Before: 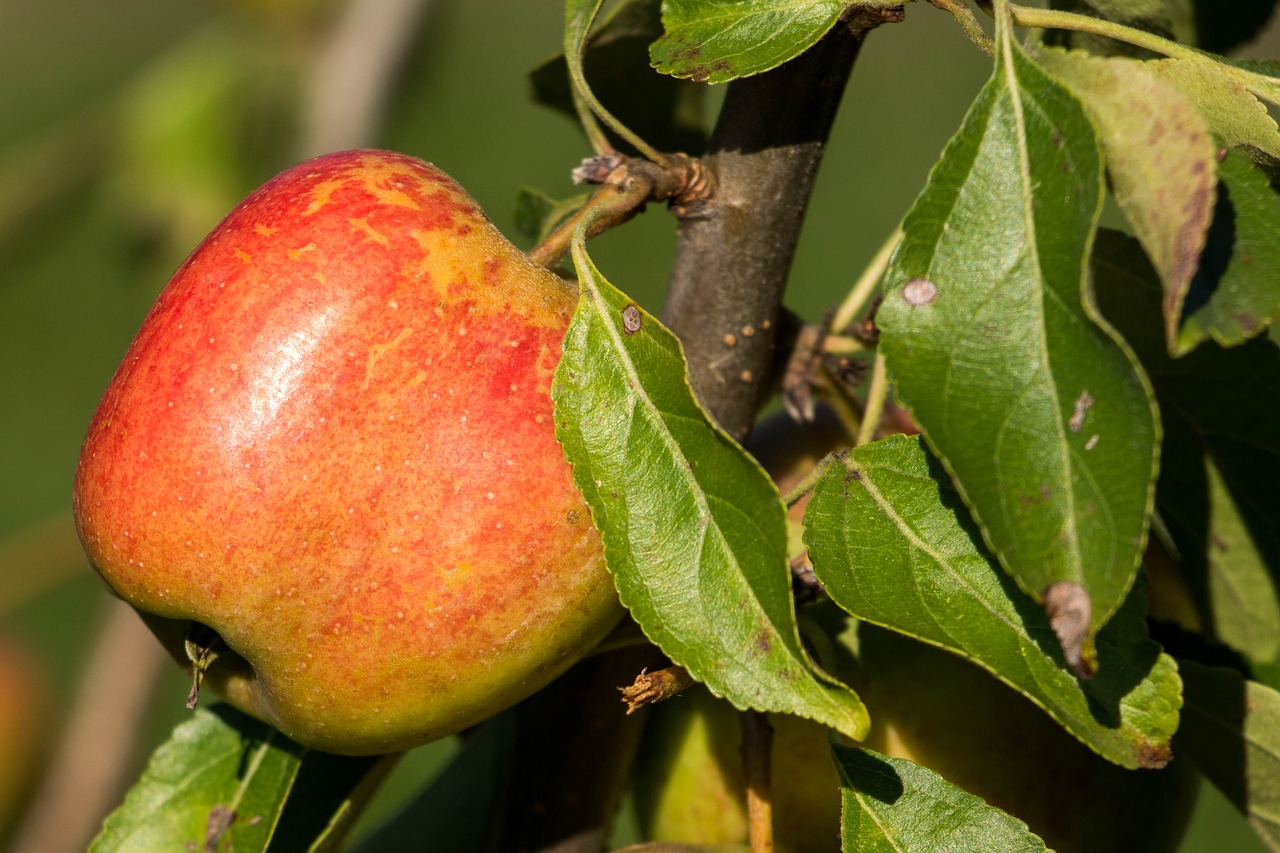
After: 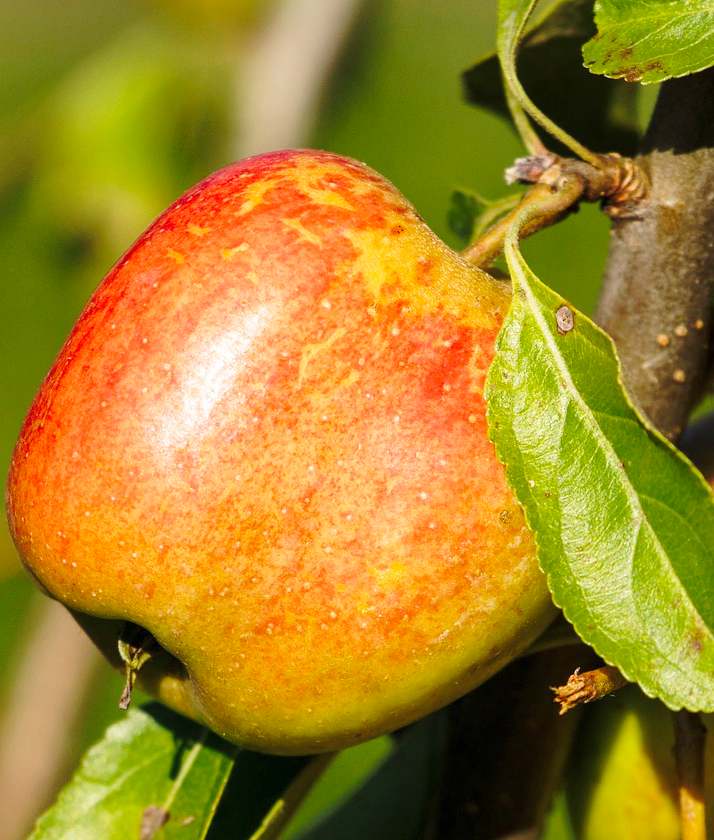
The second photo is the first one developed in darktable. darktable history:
crop: left 5.247%, right 38.945%
base curve: curves: ch0 [(0, 0) (0.032, 0.037) (0.105, 0.228) (0.435, 0.76) (0.856, 0.983) (1, 1)], preserve colors none
exposure: exposure -0.065 EV, compensate highlight preservation false
shadows and highlights: highlights color adjustment 40.21%
